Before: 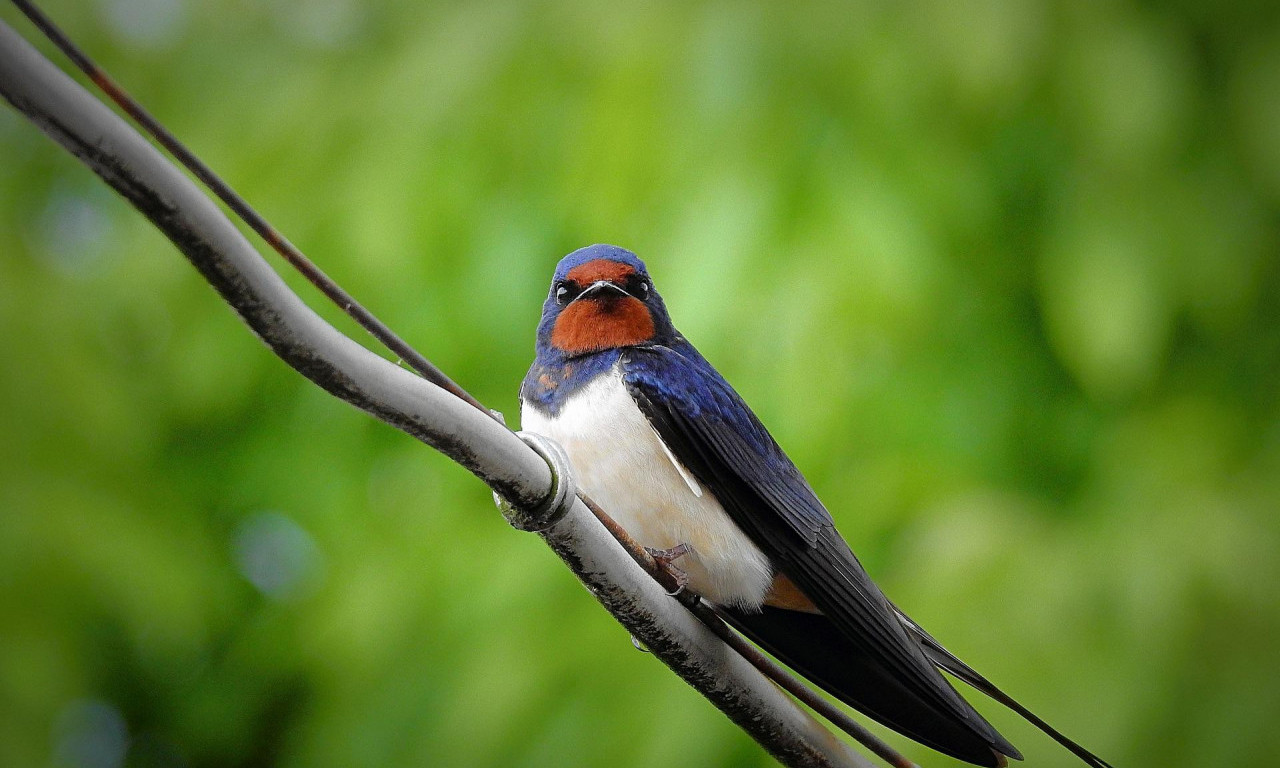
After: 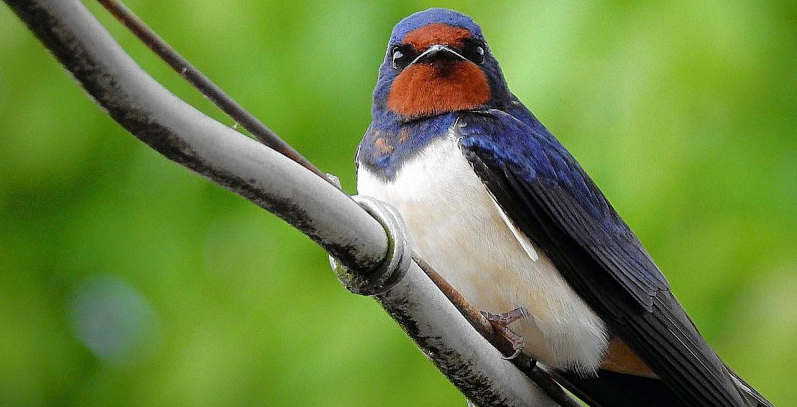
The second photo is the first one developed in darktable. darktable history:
crop: left 12.869%, top 30.829%, right 24.796%, bottom 16.055%
